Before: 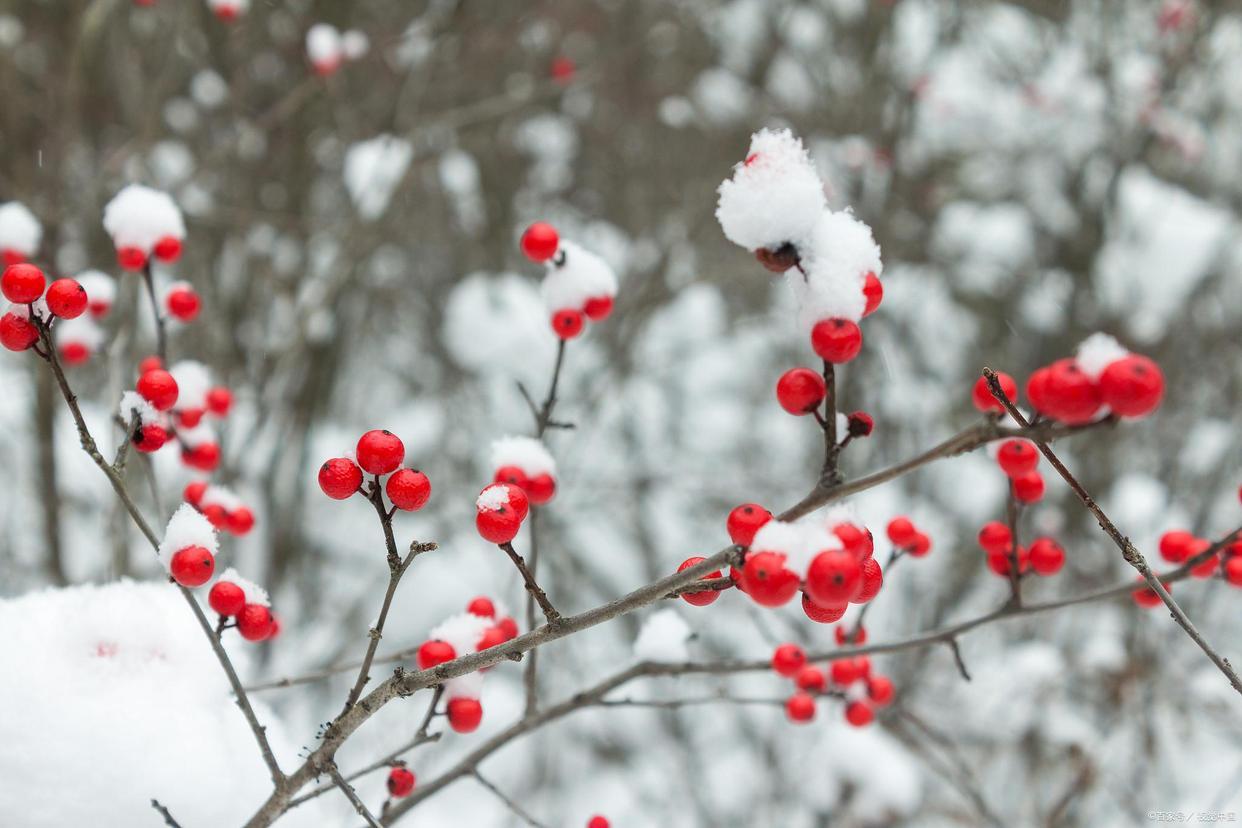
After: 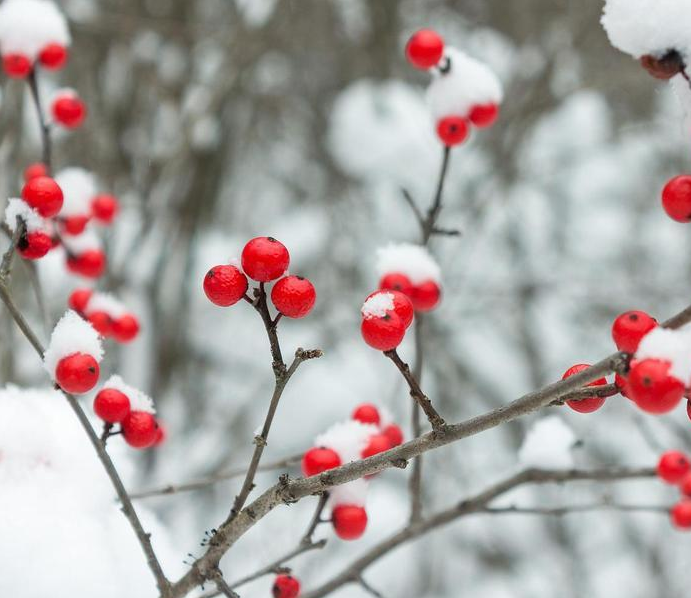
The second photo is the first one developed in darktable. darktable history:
crop: left 9.305%, top 23.362%, right 35.031%, bottom 4.312%
